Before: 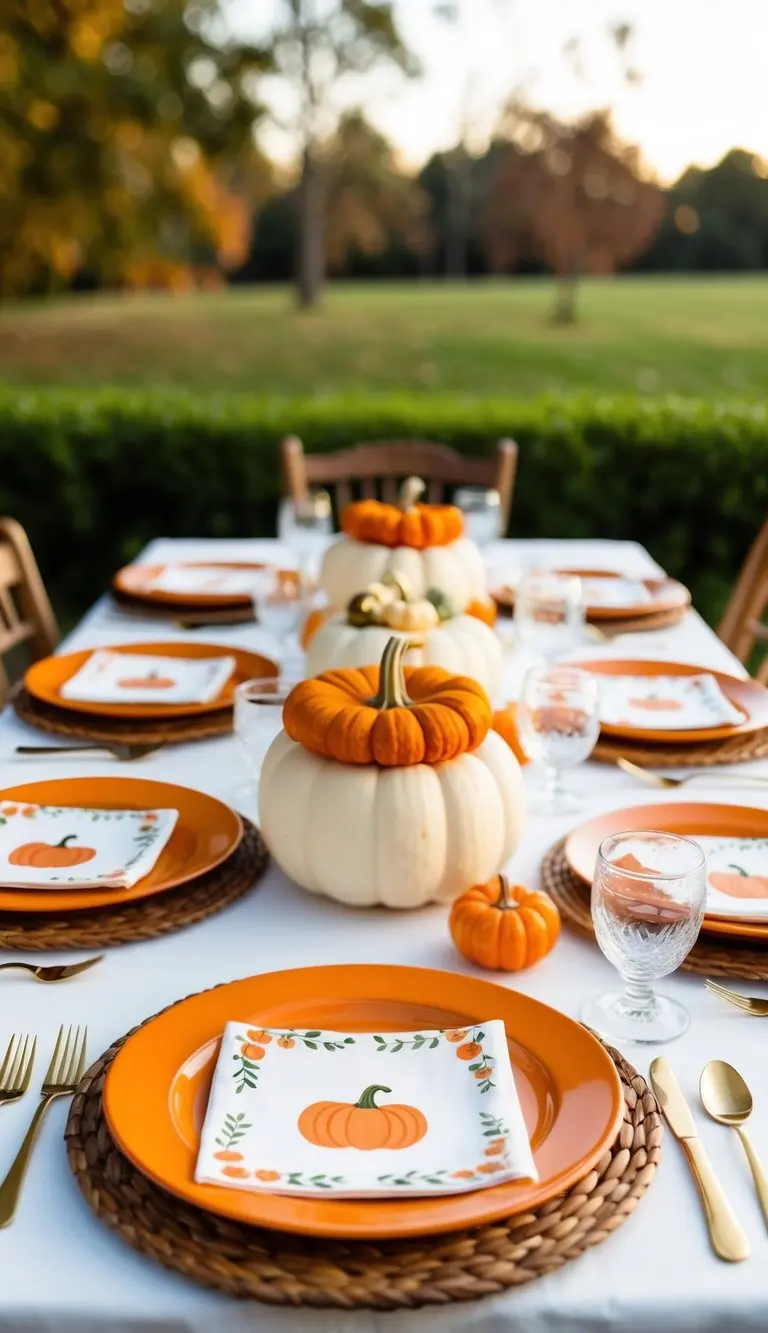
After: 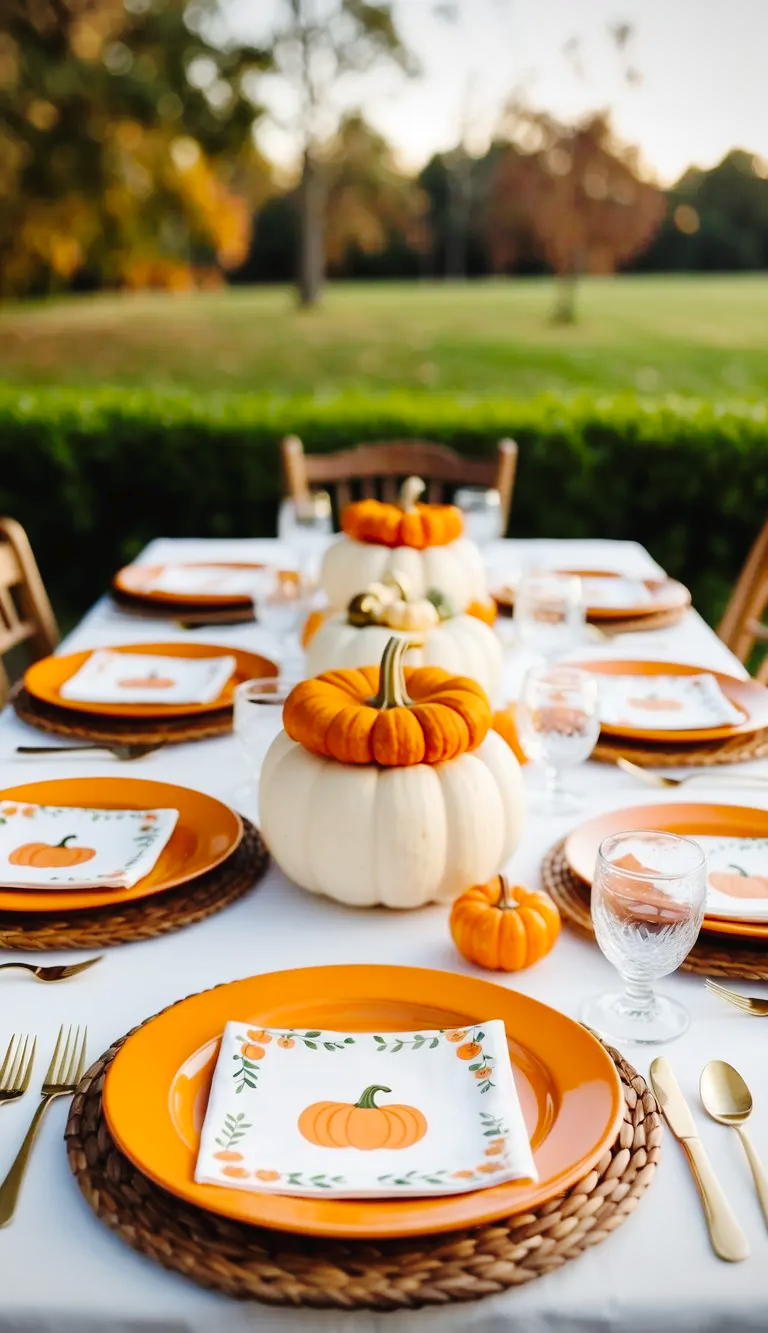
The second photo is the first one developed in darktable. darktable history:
tone curve: curves: ch0 [(0, 0) (0.003, 0.02) (0.011, 0.023) (0.025, 0.028) (0.044, 0.045) (0.069, 0.063) (0.1, 0.09) (0.136, 0.122) (0.177, 0.166) (0.224, 0.223) (0.277, 0.297) (0.335, 0.384) (0.399, 0.461) (0.468, 0.549) (0.543, 0.632) (0.623, 0.705) (0.709, 0.772) (0.801, 0.844) (0.898, 0.91) (1, 1)], preserve colors none
vignetting: fall-off radius 60.93%, unbound false
